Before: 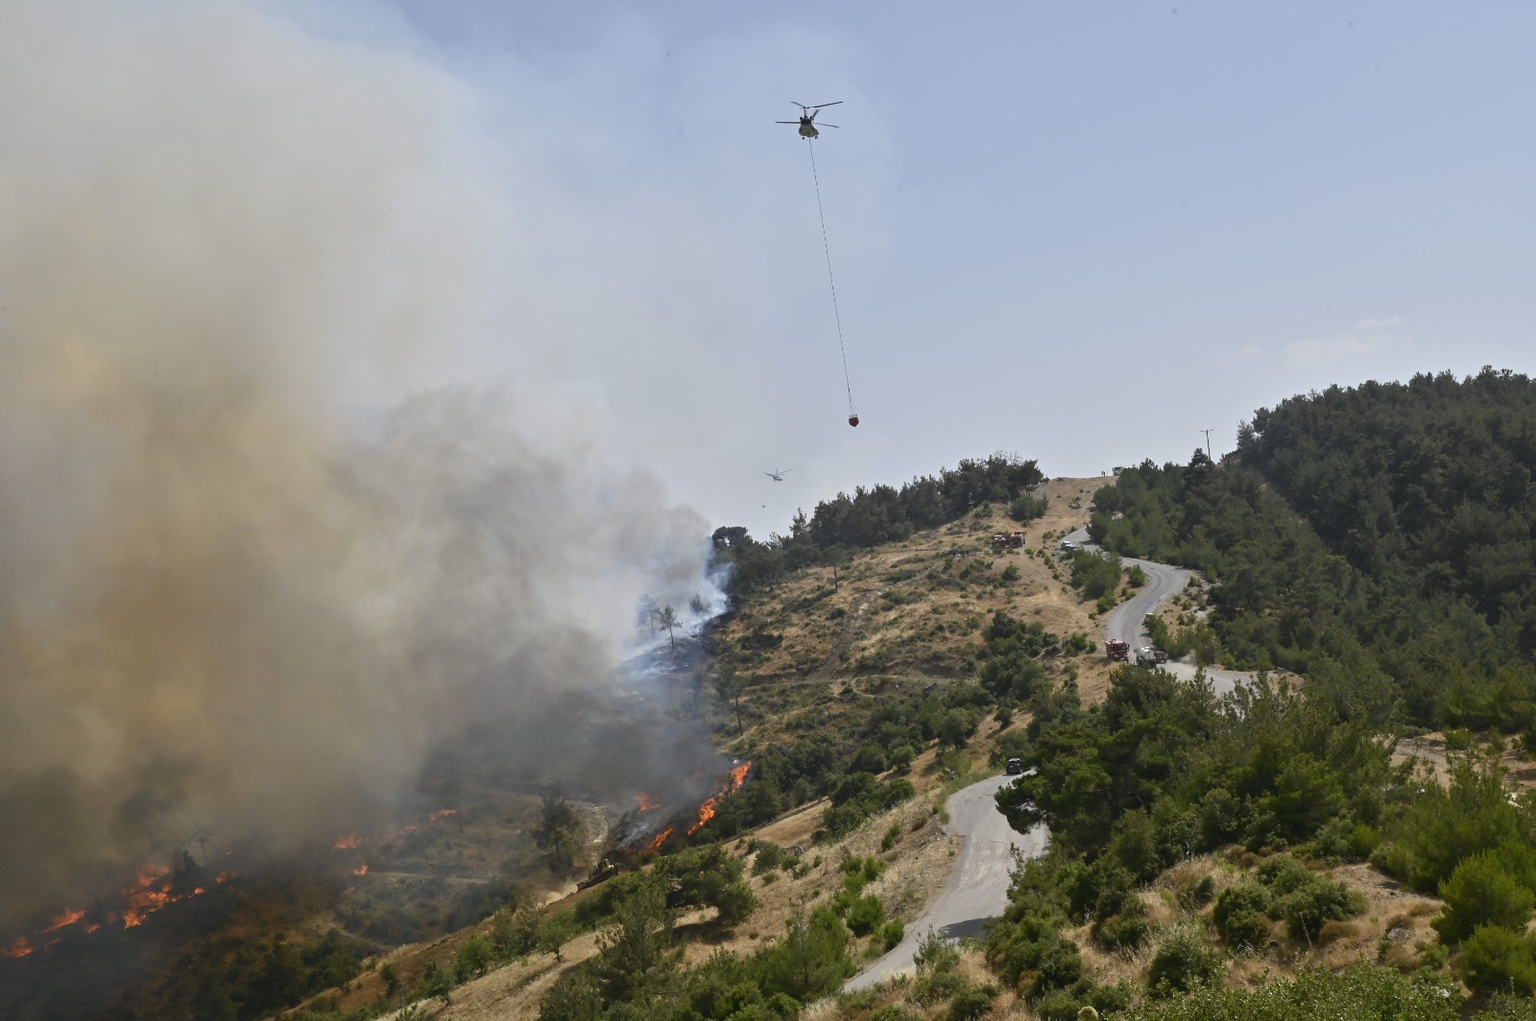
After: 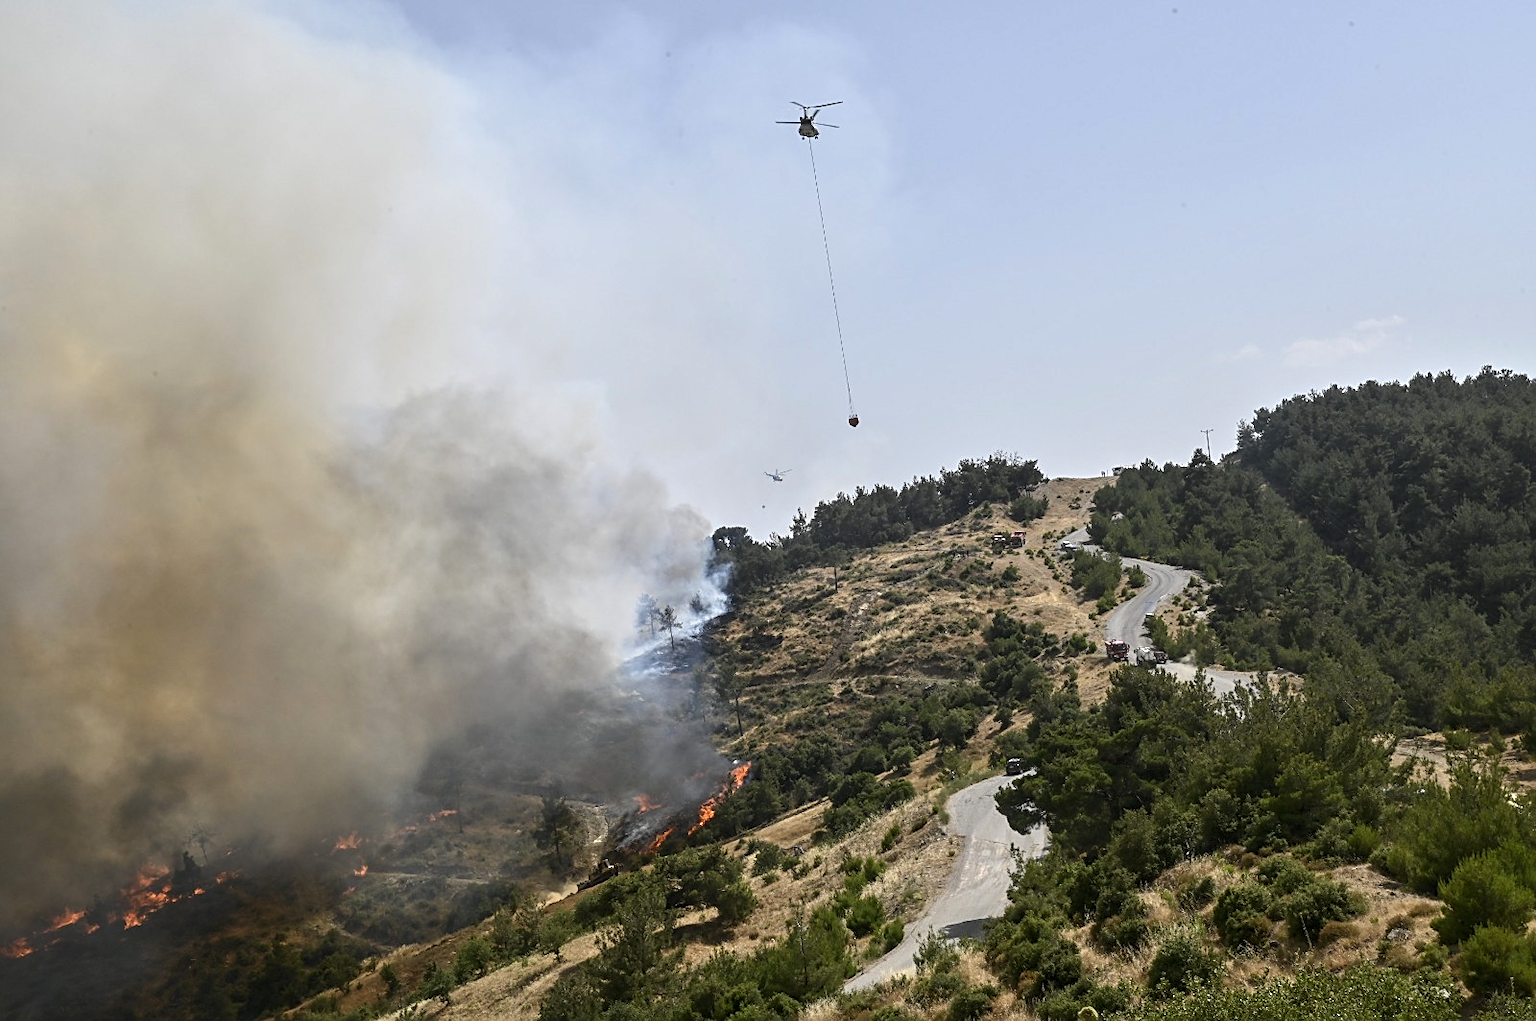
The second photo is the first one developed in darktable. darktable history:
sharpen: on, module defaults
tone equalizer: -8 EV -0.417 EV, -7 EV -0.389 EV, -6 EV -0.333 EV, -5 EV -0.222 EV, -3 EV 0.222 EV, -2 EV 0.333 EV, -1 EV 0.389 EV, +0 EV 0.417 EV, edges refinement/feathering 500, mask exposure compensation -1.57 EV, preserve details no
local contrast: on, module defaults
